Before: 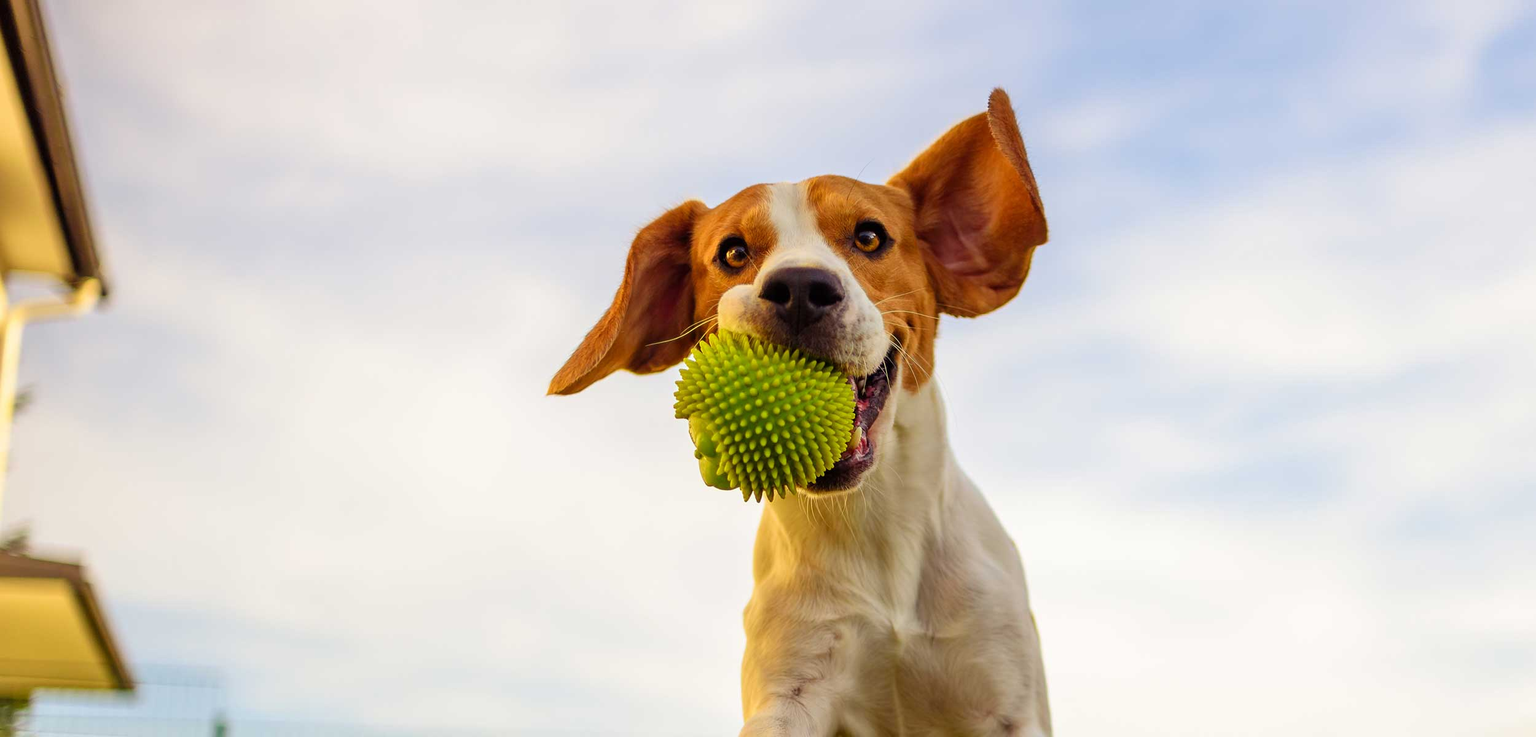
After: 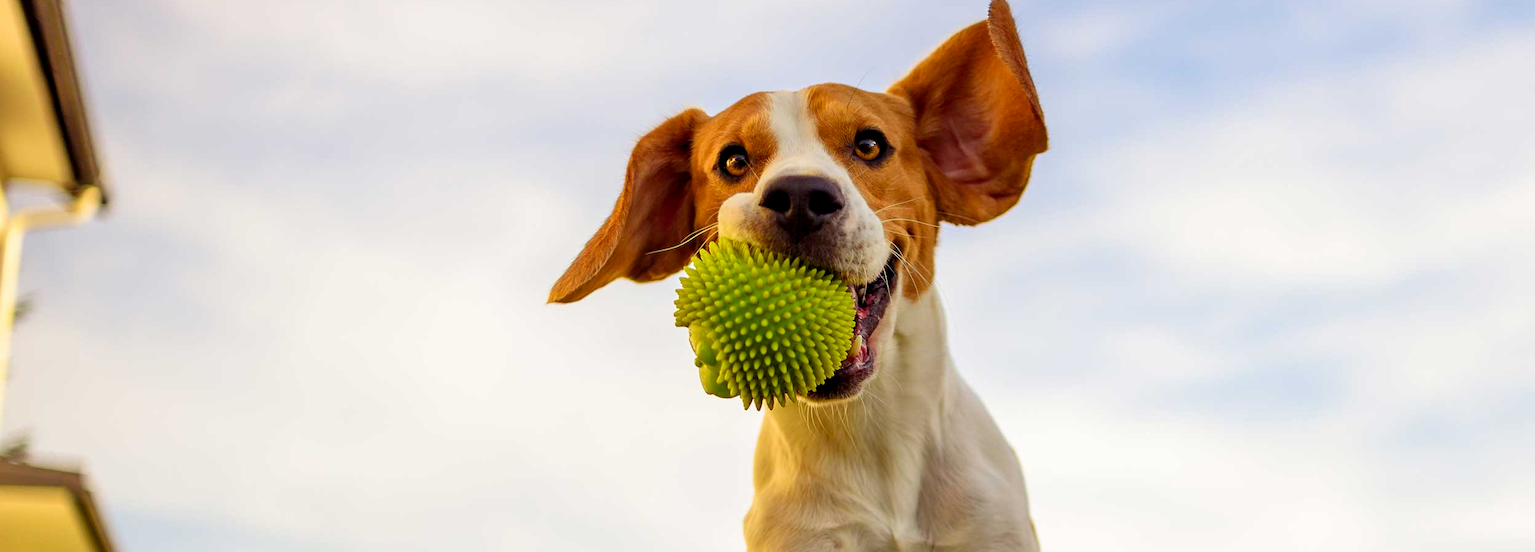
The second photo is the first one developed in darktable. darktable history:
exposure: black level correction 0.004, exposure 0.014 EV, compensate highlight preservation false
crop and rotate: top 12.5%, bottom 12.5%
